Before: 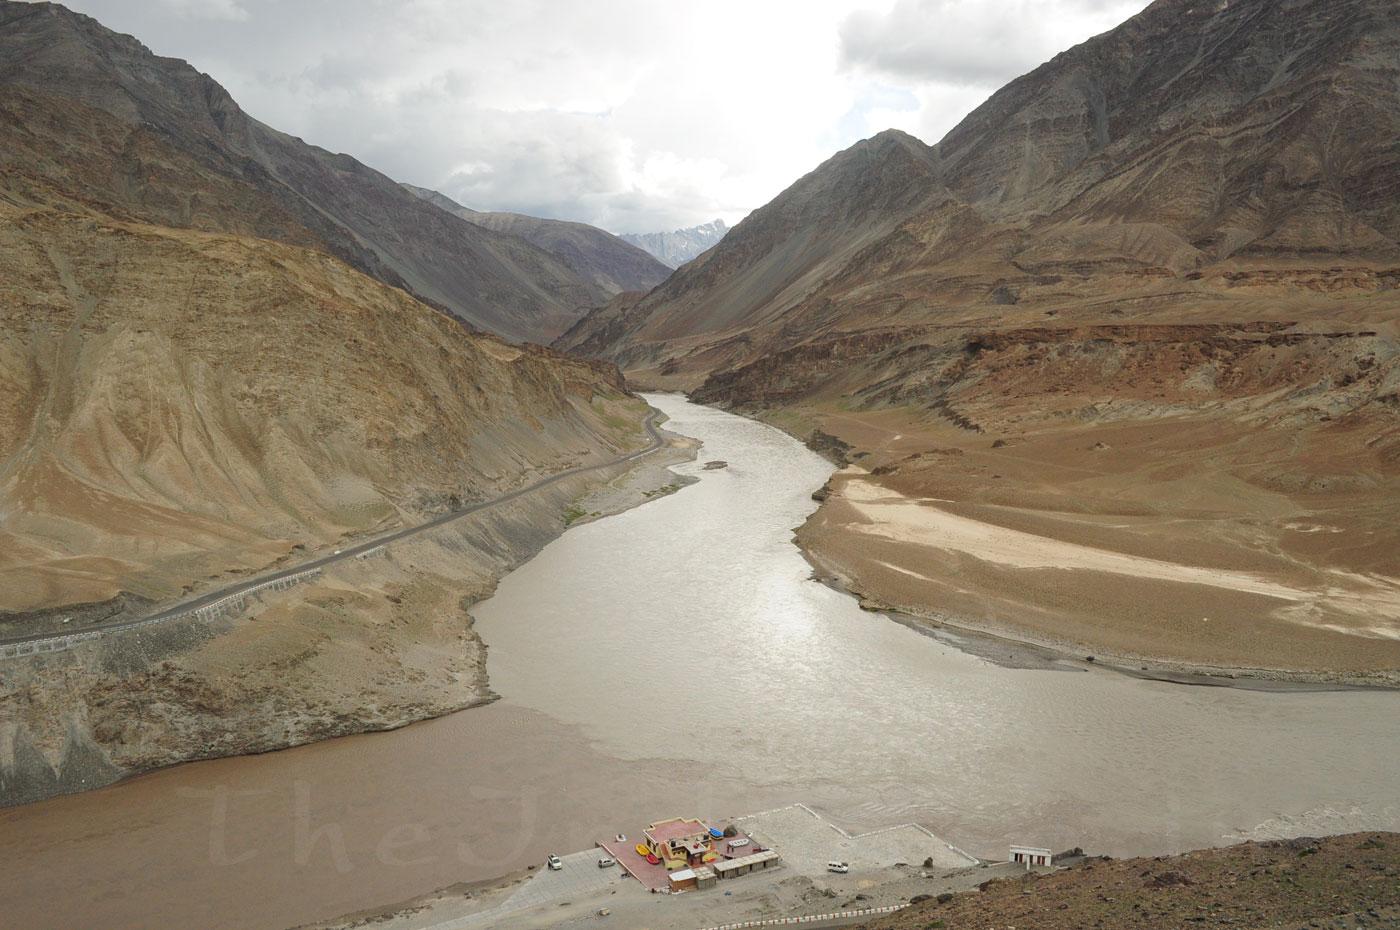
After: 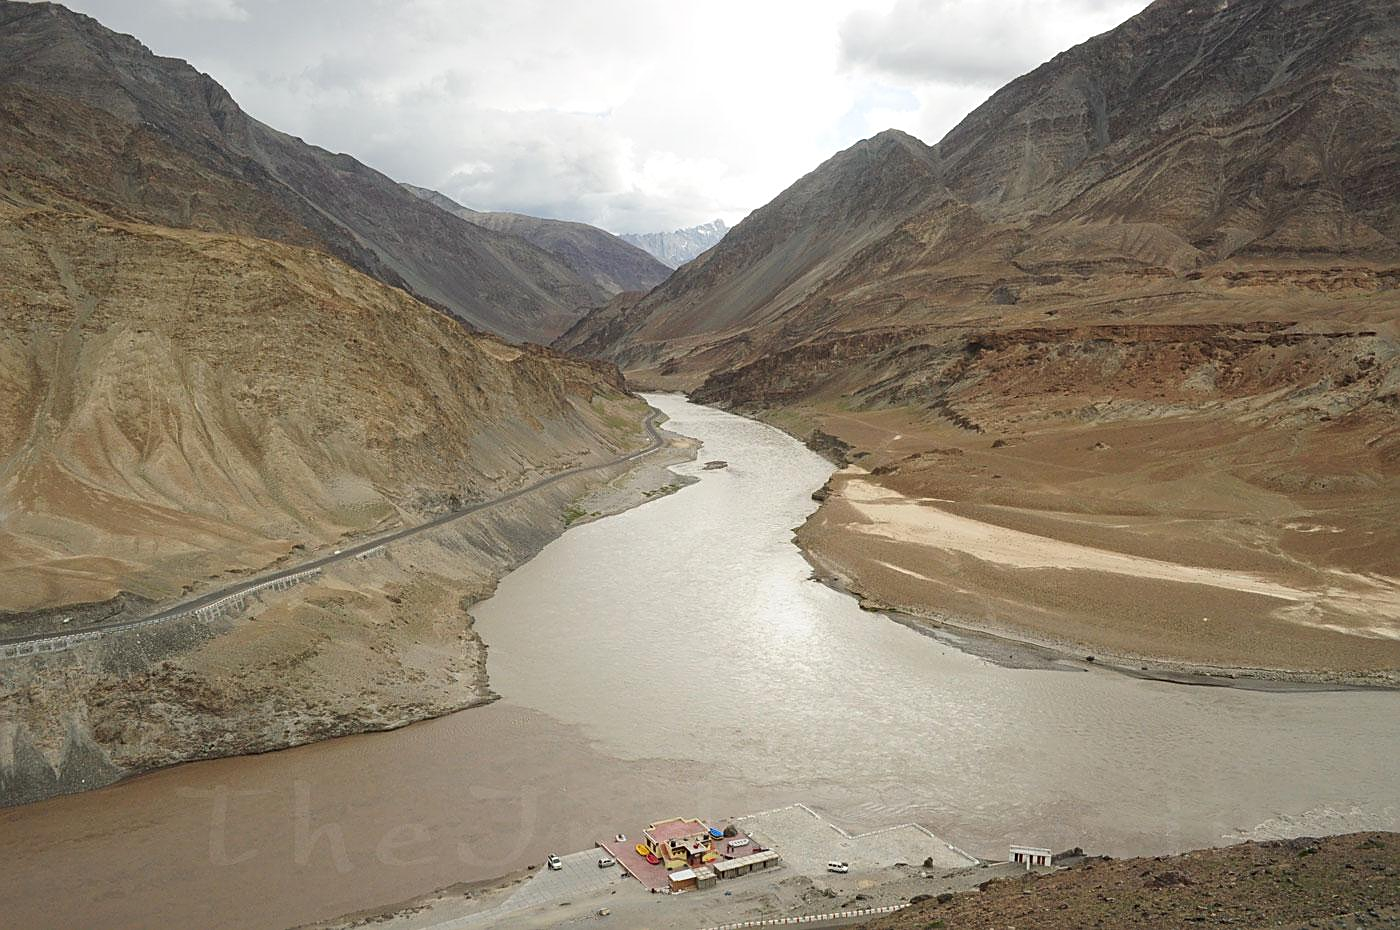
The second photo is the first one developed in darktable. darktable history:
contrast brightness saturation: contrast 0.101, brightness 0.014, saturation 0.018
sharpen: on, module defaults
